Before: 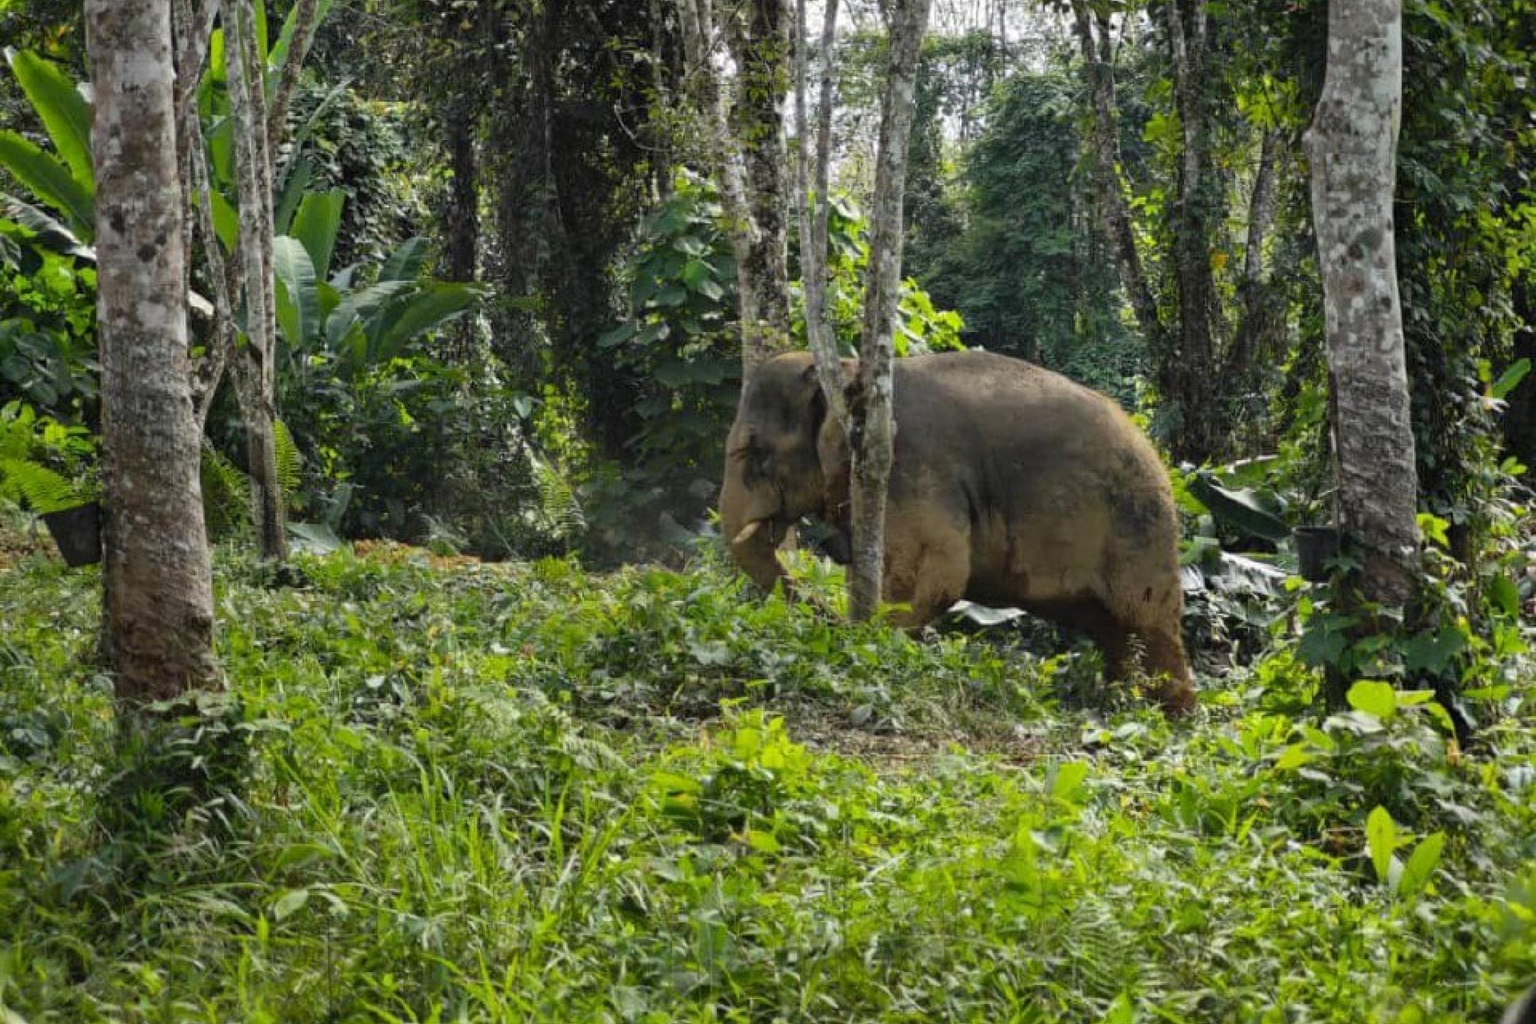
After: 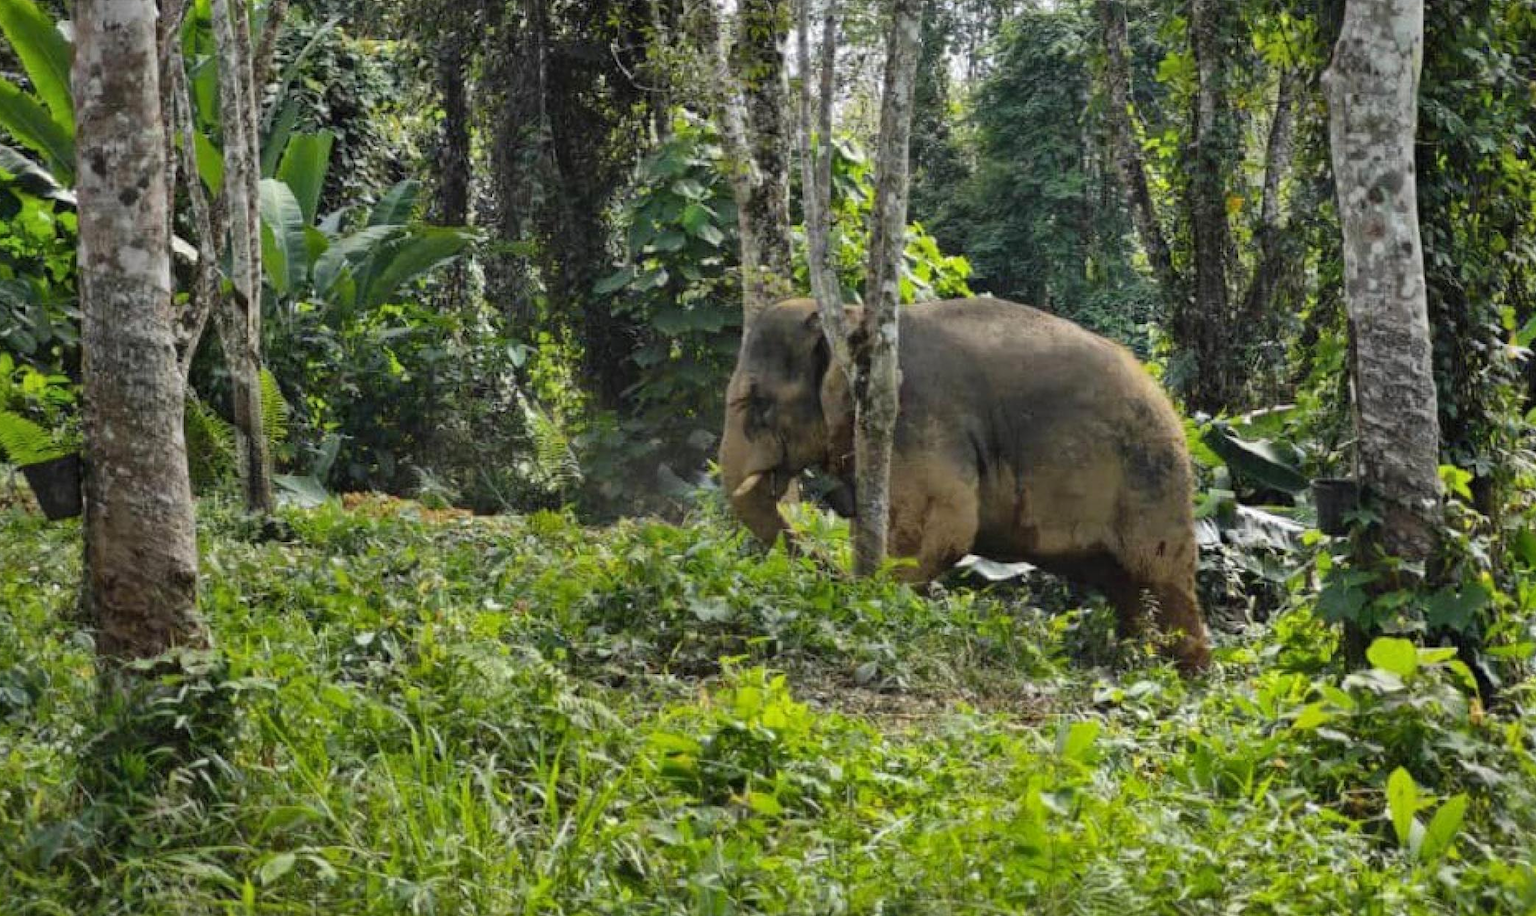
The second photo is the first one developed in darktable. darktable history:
shadows and highlights: low approximation 0.01, soften with gaussian
crop: left 1.444%, top 6.12%, right 1.571%, bottom 7.125%
